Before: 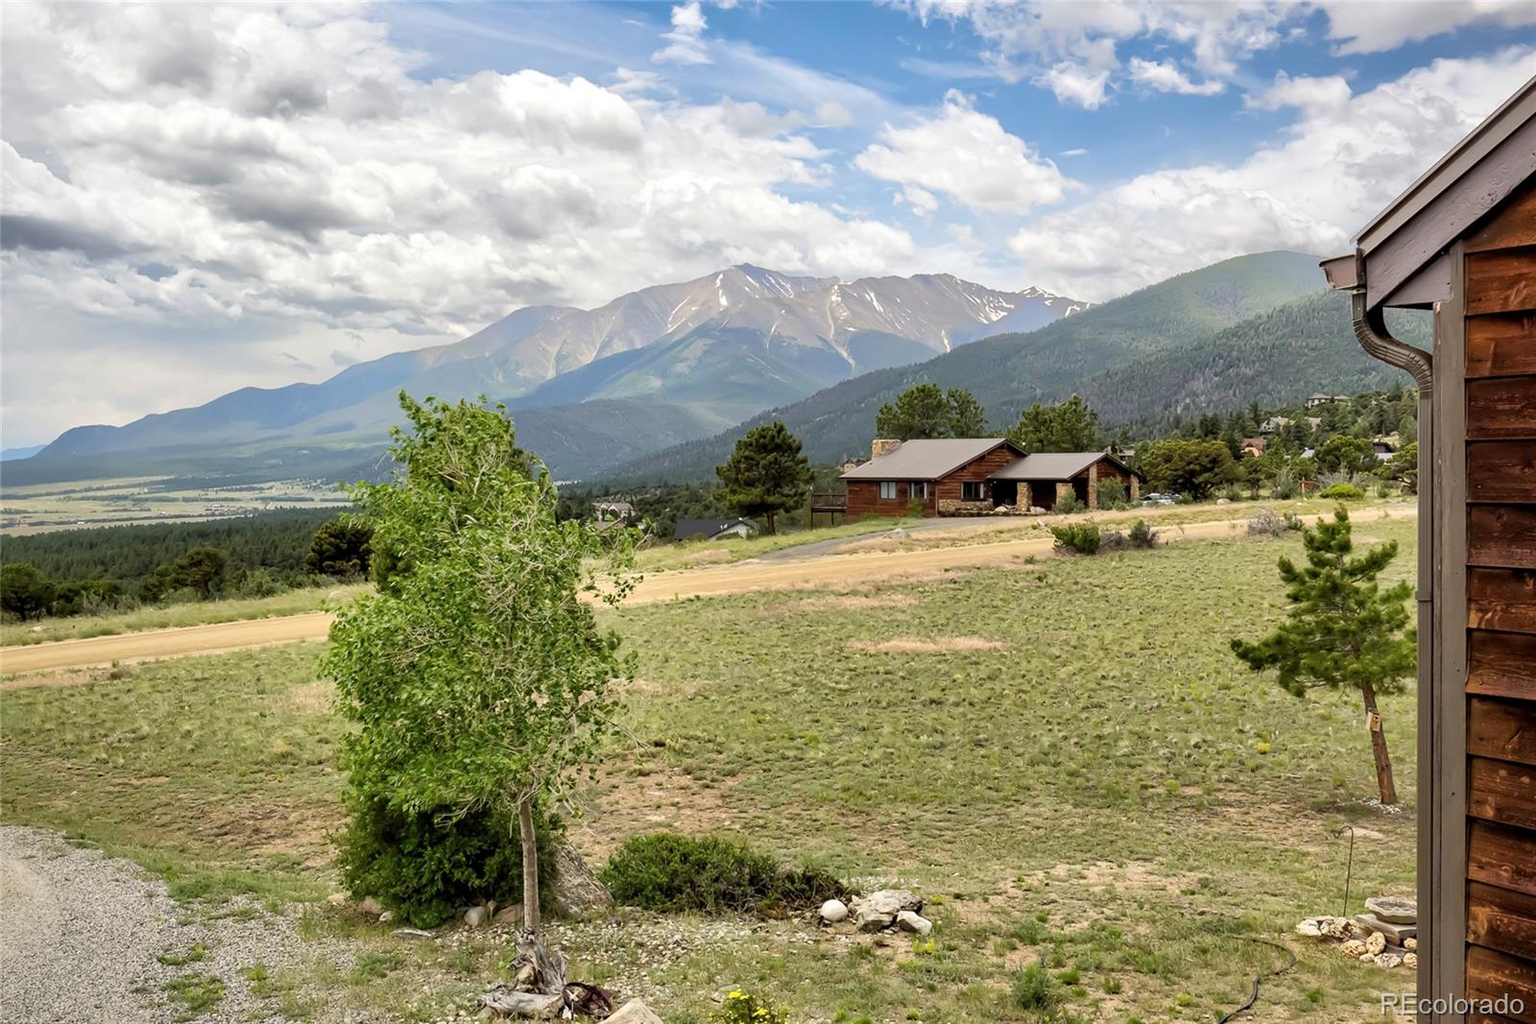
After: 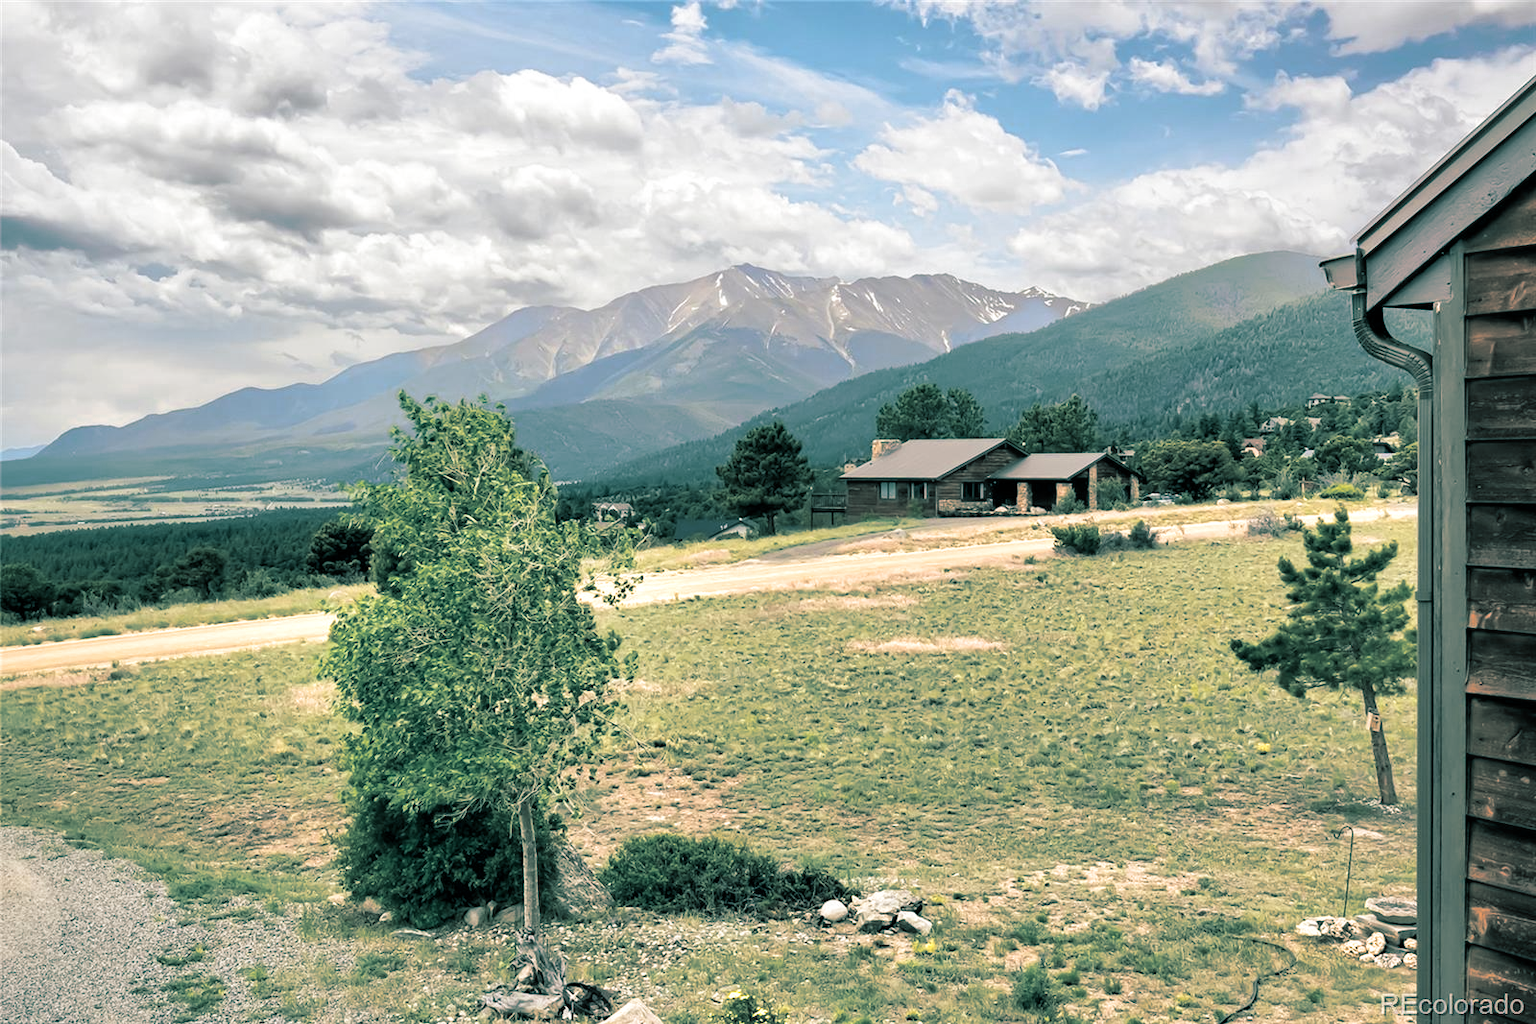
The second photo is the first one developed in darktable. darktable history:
color zones: curves: ch0 [(0.018, 0.548) (0.224, 0.64) (0.425, 0.447) (0.675, 0.575) (0.732, 0.579)]; ch1 [(0.066, 0.487) (0.25, 0.5) (0.404, 0.43) (0.75, 0.421) (0.956, 0.421)]; ch2 [(0.044, 0.561) (0.215, 0.465) (0.399, 0.544) (0.465, 0.548) (0.614, 0.447) (0.724, 0.43) (0.882, 0.623) (0.956, 0.632)]
split-toning: shadows › hue 183.6°, shadows › saturation 0.52, highlights › hue 0°, highlights › saturation 0
